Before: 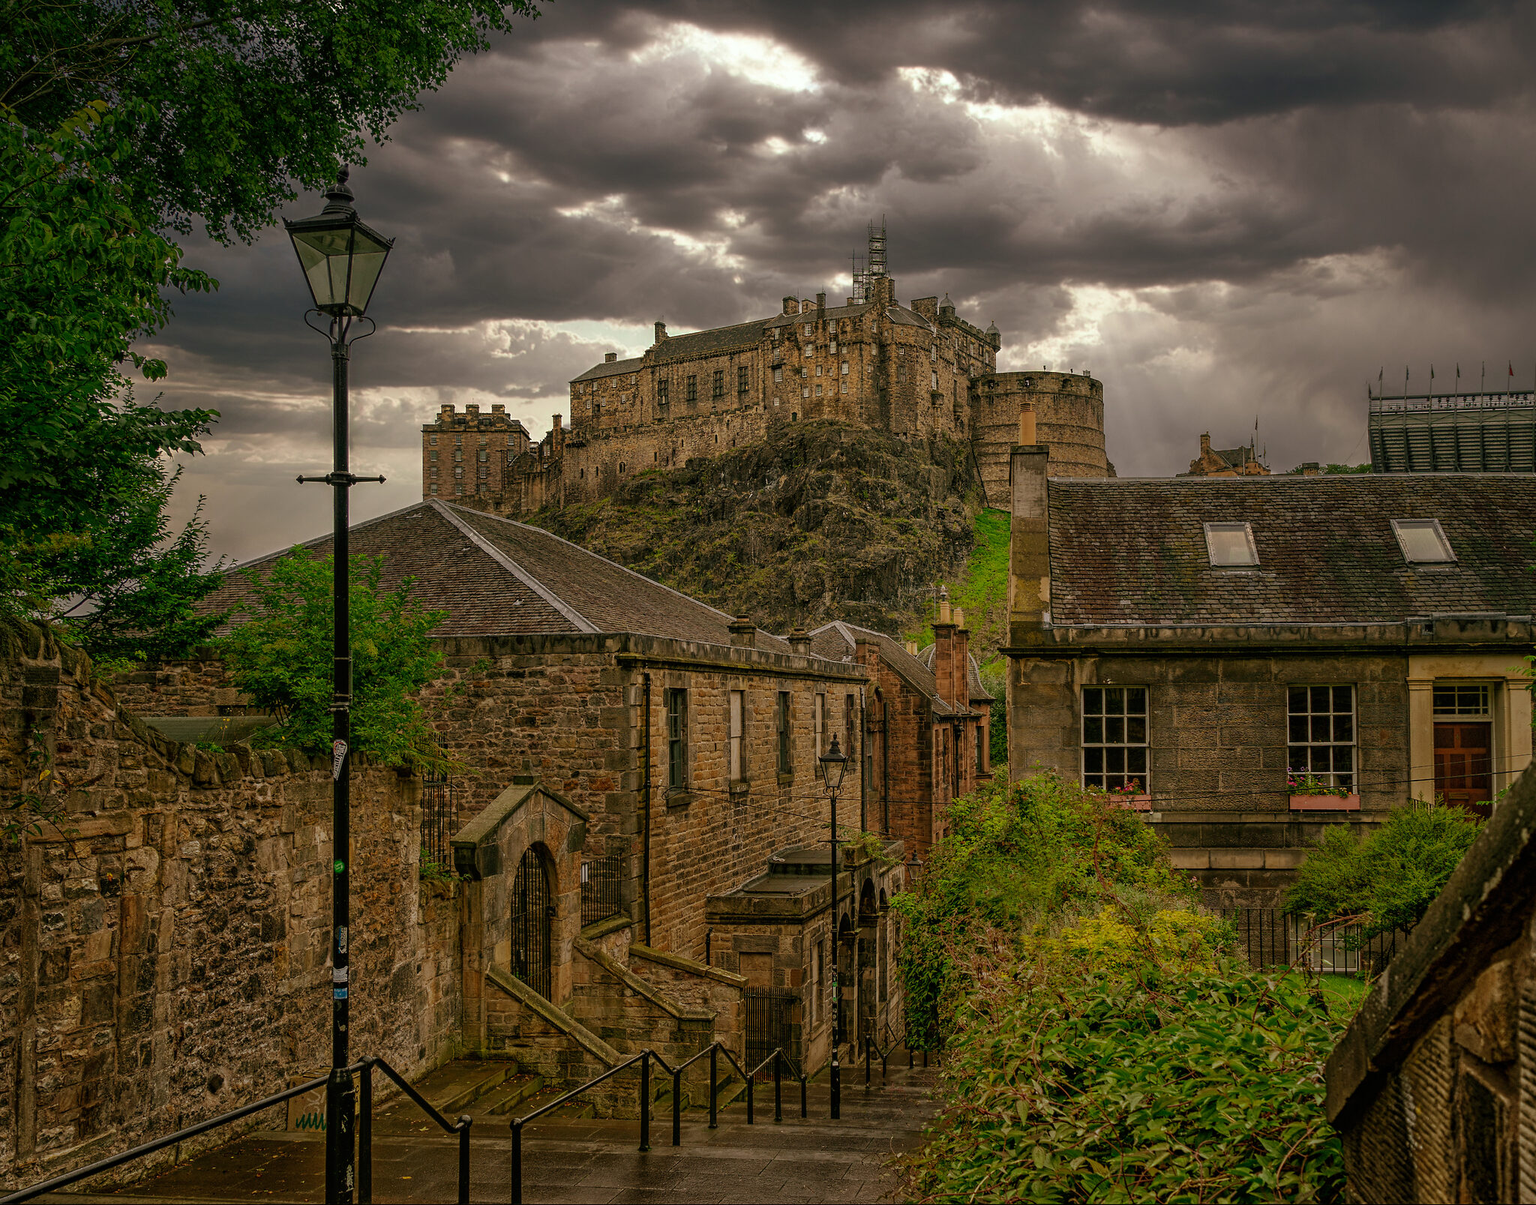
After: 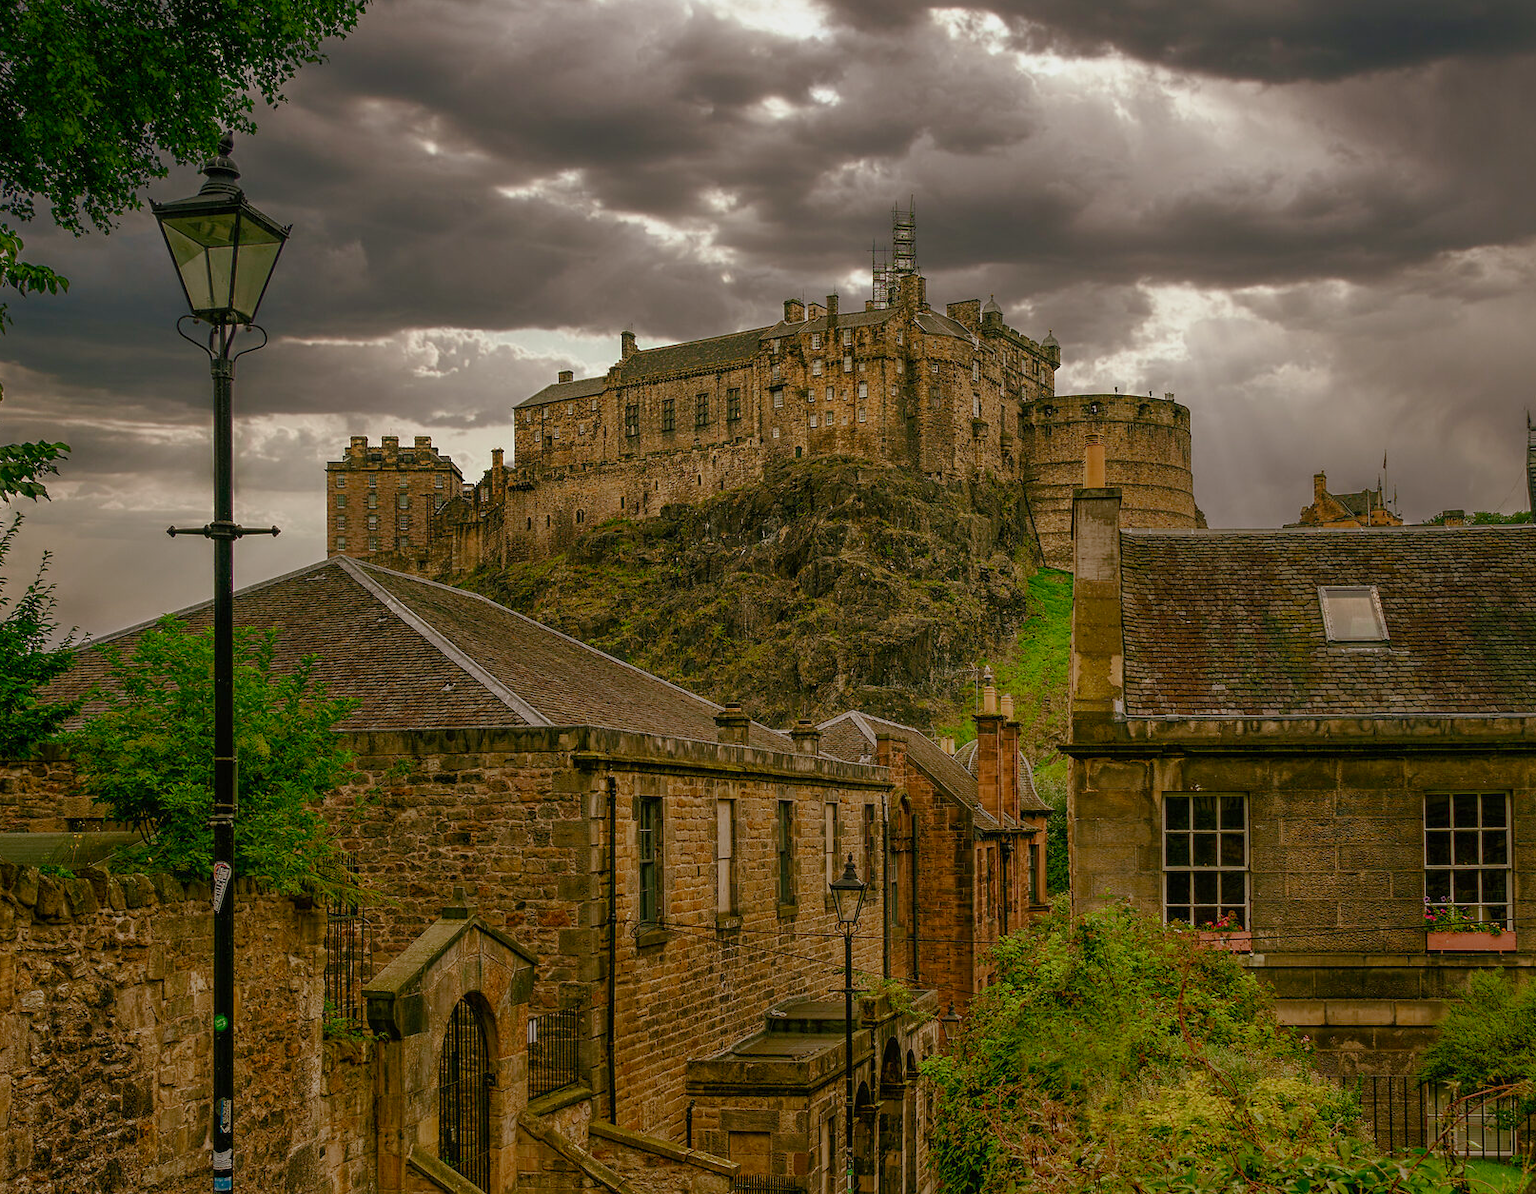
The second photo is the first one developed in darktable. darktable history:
crop and rotate: left 10.77%, top 5.1%, right 10.41%, bottom 16.76%
color balance rgb: shadows lift › chroma 1%, shadows lift › hue 113°, highlights gain › chroma 0.2%, highlights gain › hue 333°, perceptual saturation grading › global saturation 20%, perceptual saturation grading › highlights -50%, perceptual saturation grading › shadows 25%, contrast -10%
